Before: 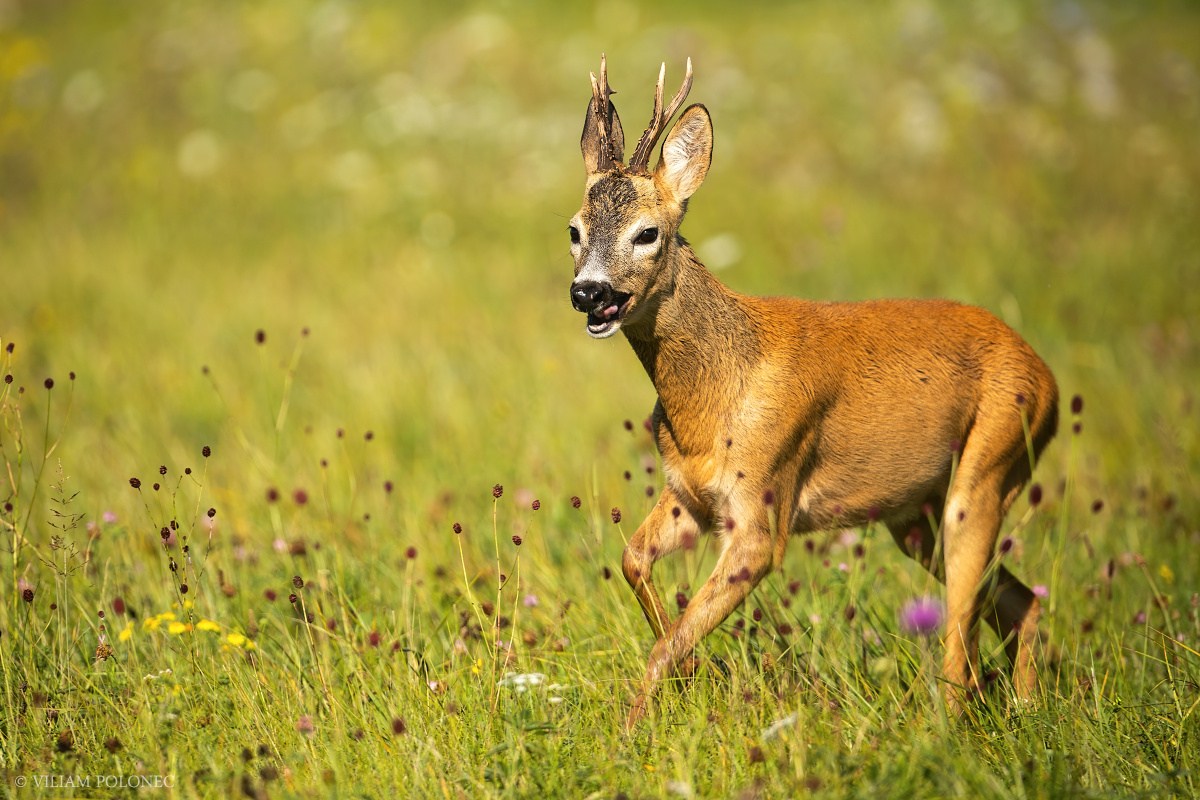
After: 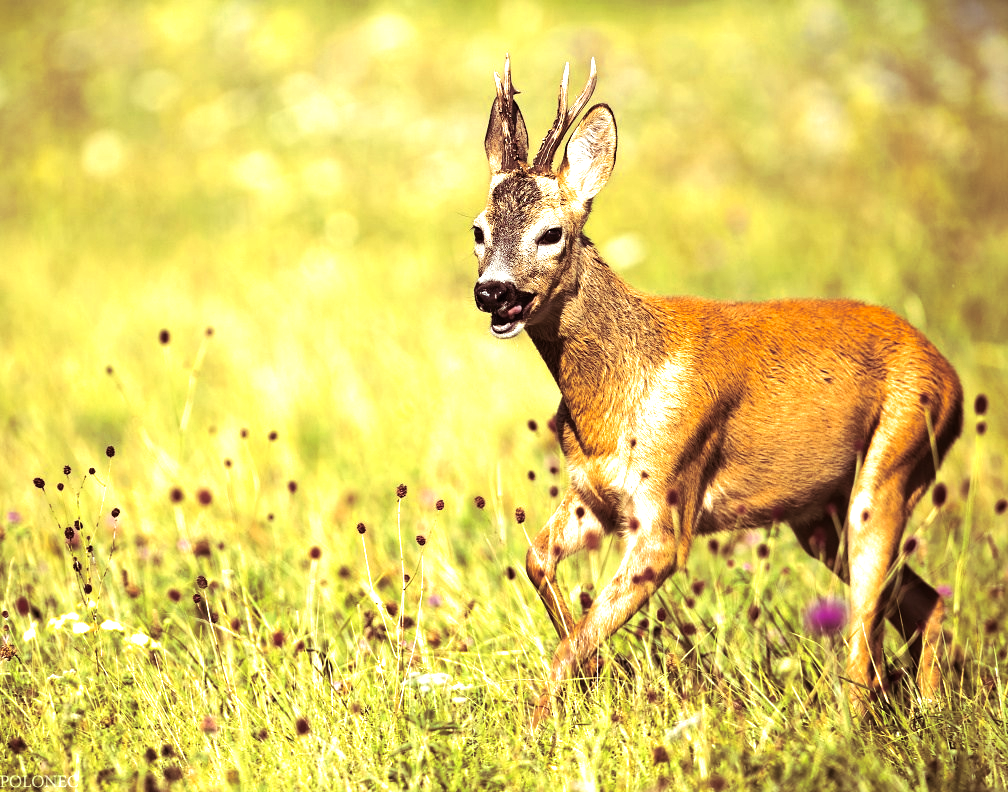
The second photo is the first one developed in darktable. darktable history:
color zones: curves: ch0 [(0.004, 0.305) (0.261, 0.623) (0.389, 0.399) (0.708, 0.571) (0.947, 0.34)]; ch1 [(0.025, 0.645) (0.229, 0.584) (0.326, 0.551) (0.484, 0.262) (0.757, 0.643)]
tone equalizer: -8 EV -0.417 EV, -7 EV -0.389 EV, -6 EV -0.333 EV, -5 EV -0.222 EV, -3 EV 0.222 EV, -2 EV 0.333 EV, -1 EV 0.389 EV, +0 EV 0.417 EV, edges refinement/feathering 500, mask exposure compensation -1.57 EV, preserve details no
split-toning: on, module defaults
crop: left 8.026%, right 7.374%
